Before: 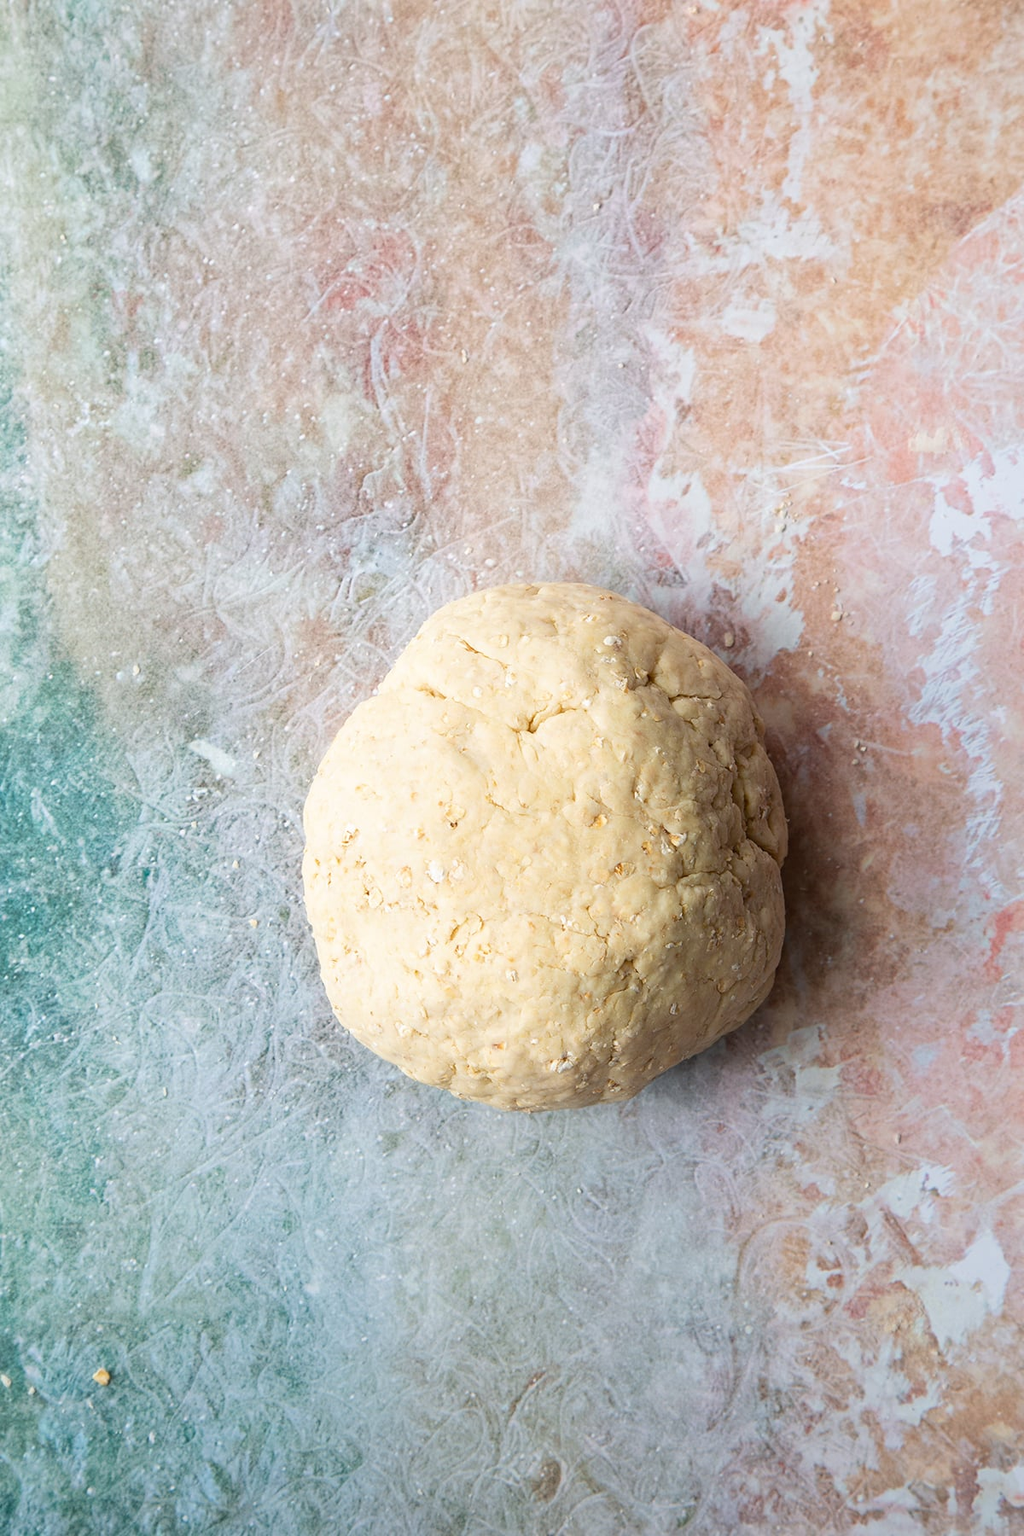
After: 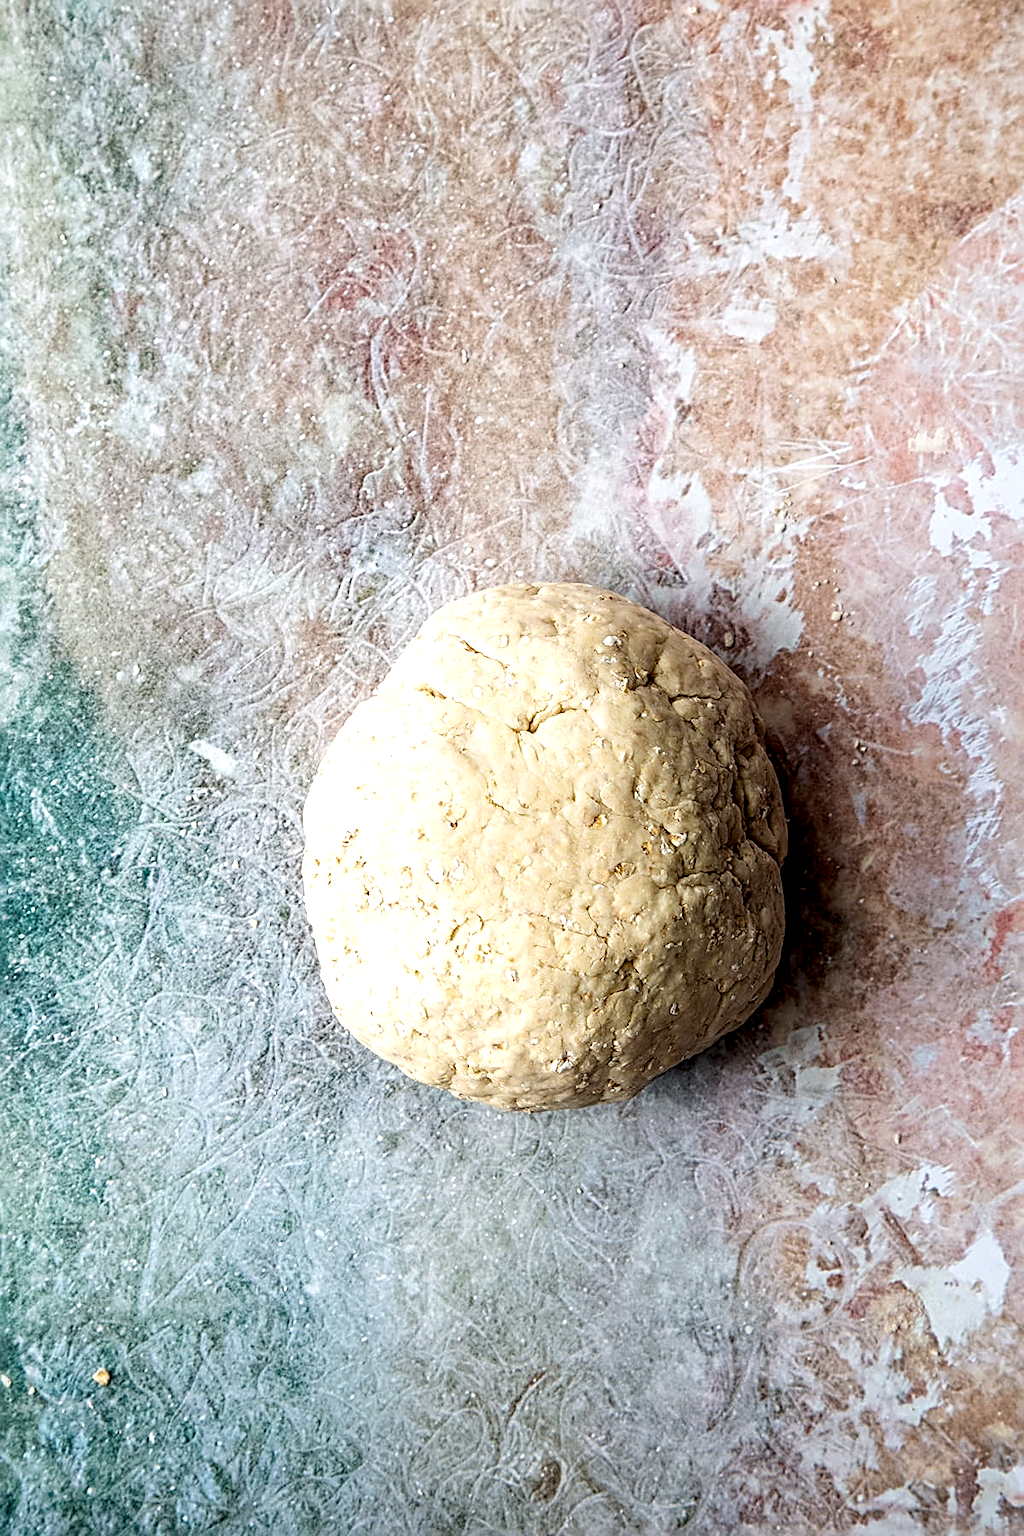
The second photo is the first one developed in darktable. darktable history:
local contrast: highlights 18%, detail 186%
sharpen: radius 2.834, amount 0.718
